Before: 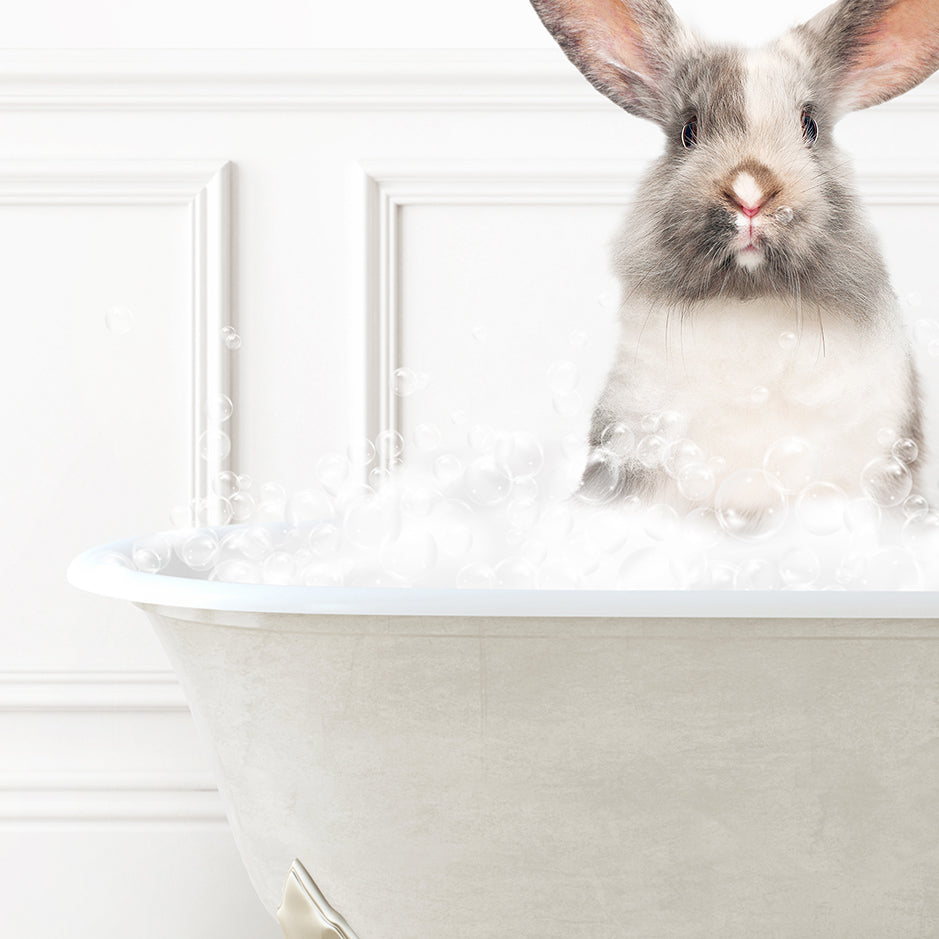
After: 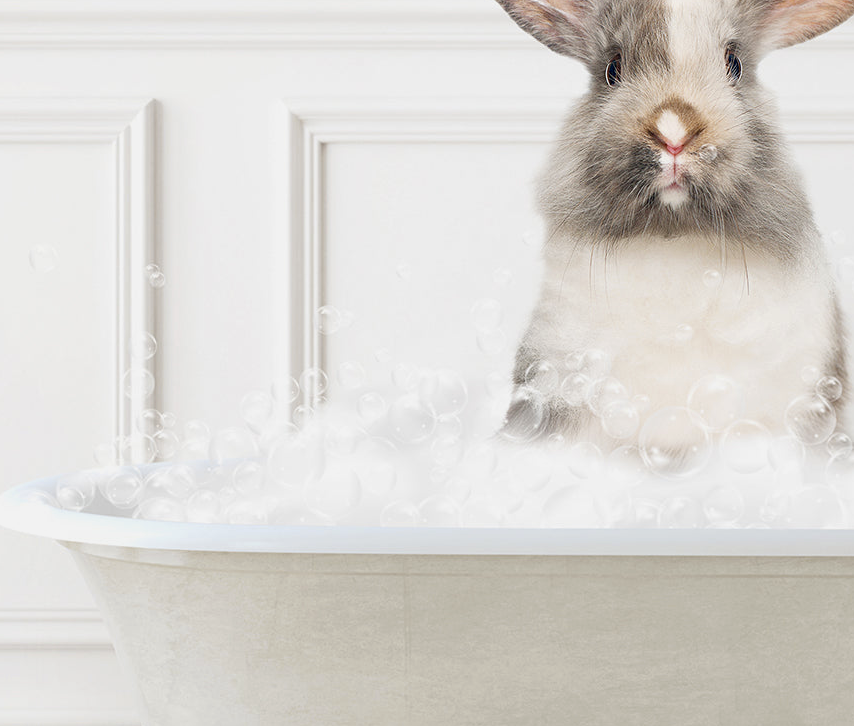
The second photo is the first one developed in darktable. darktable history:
color contrast: green-magenta contrast 0.8, blue-yellow contrast 1.1, unbound 0
crop: left 8.155%, top 6.611%, bottom 15.385%
color correction: saturation 1.1
exposure: exposure -0.177 EV, compensate highlight preservation false
